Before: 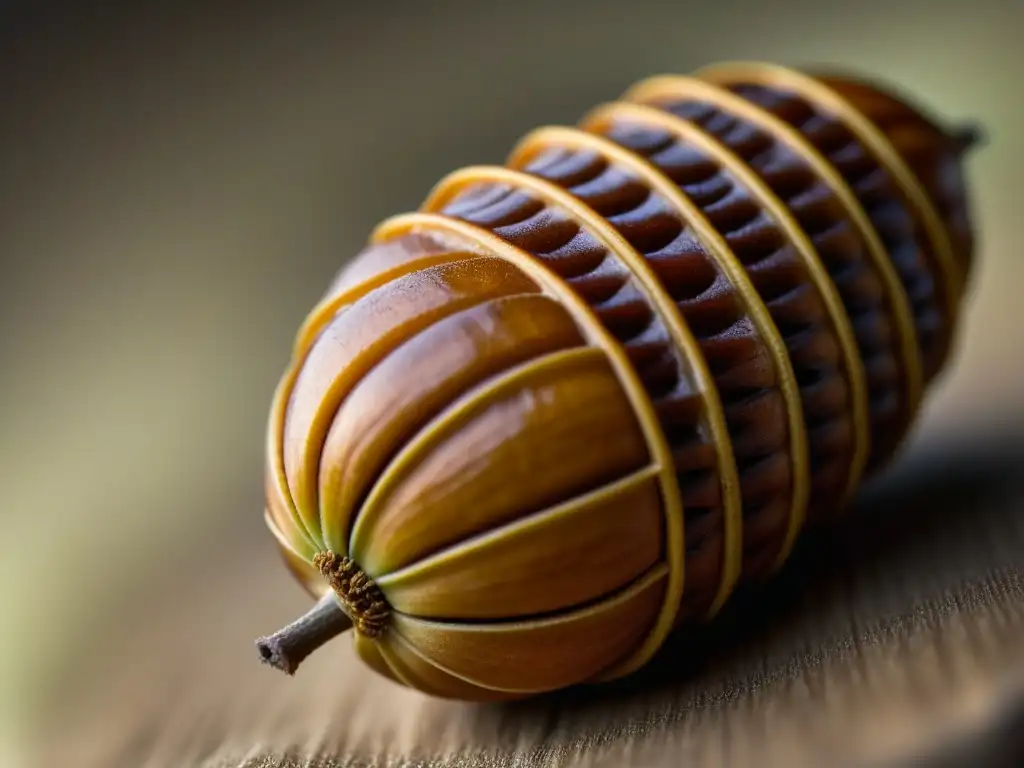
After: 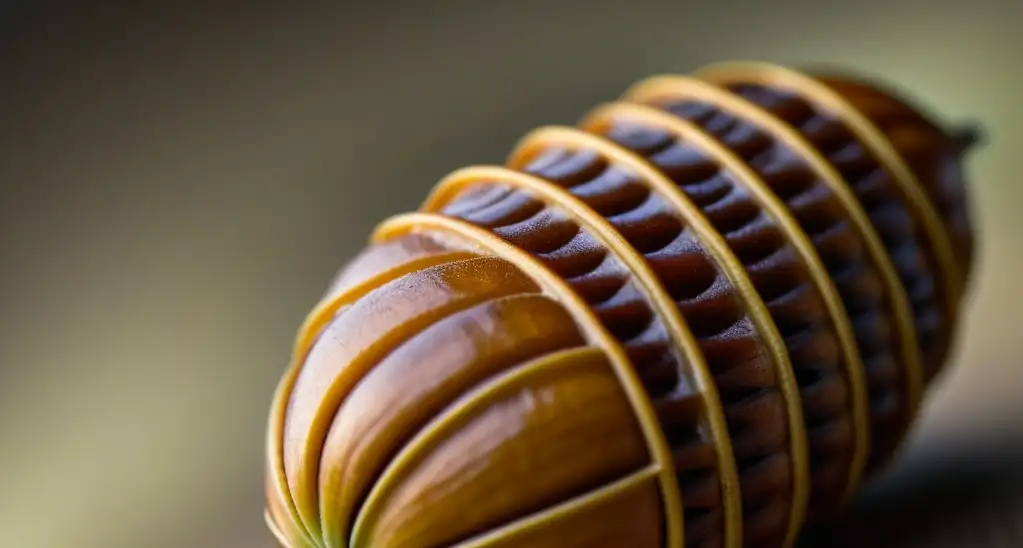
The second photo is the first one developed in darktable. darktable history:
crop: right 0%, bottom 28.548%
